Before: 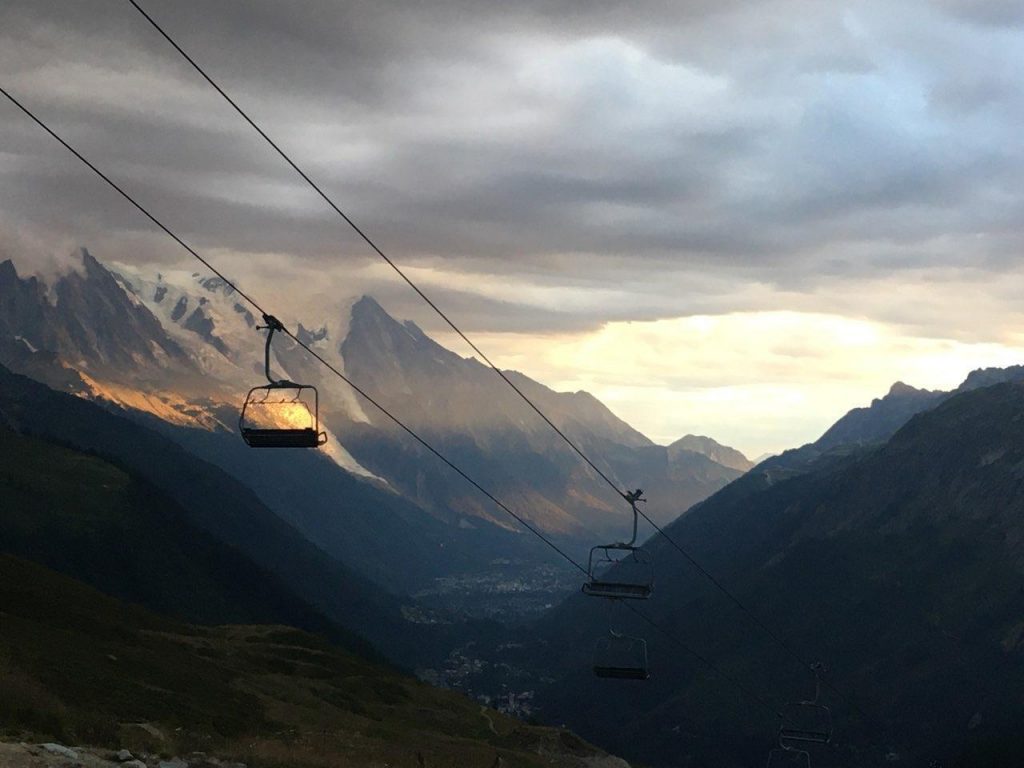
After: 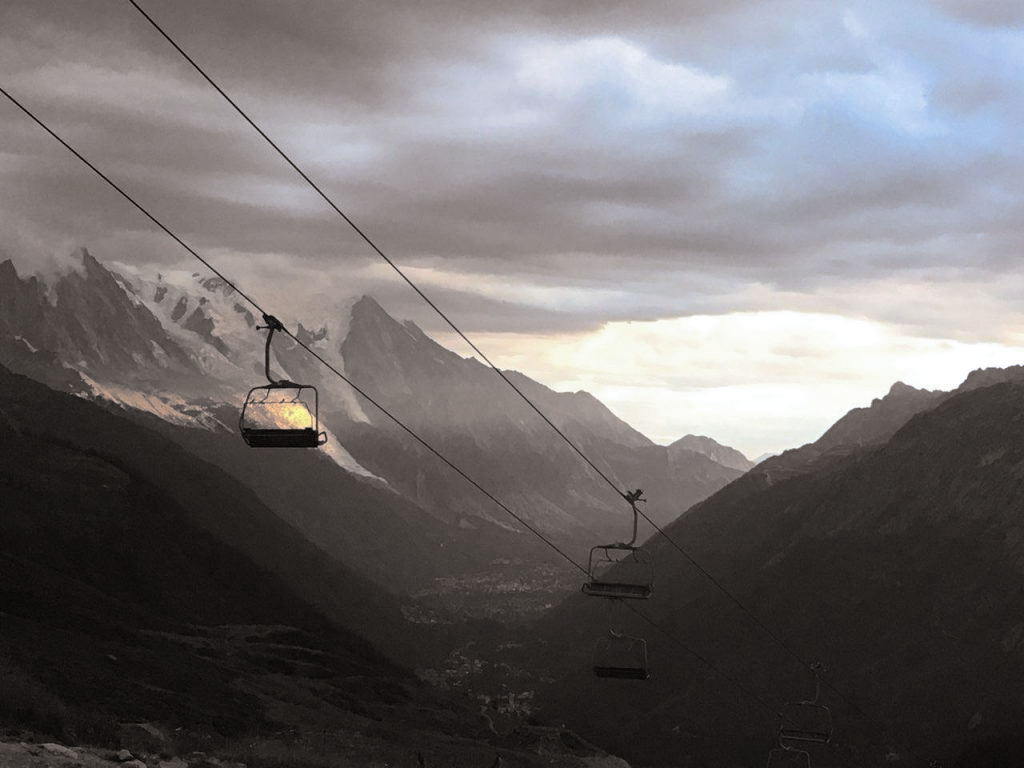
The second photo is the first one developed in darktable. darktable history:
split-toning: shadows › hue 26°, shadows › saturation 0.09, highlights › hue 40°, highlights › saturation 0.18, balance -63, compress 0%
color calibration: illuminant as shot in camera, x 0.358, y 0.373, temperature 4628.91 K
